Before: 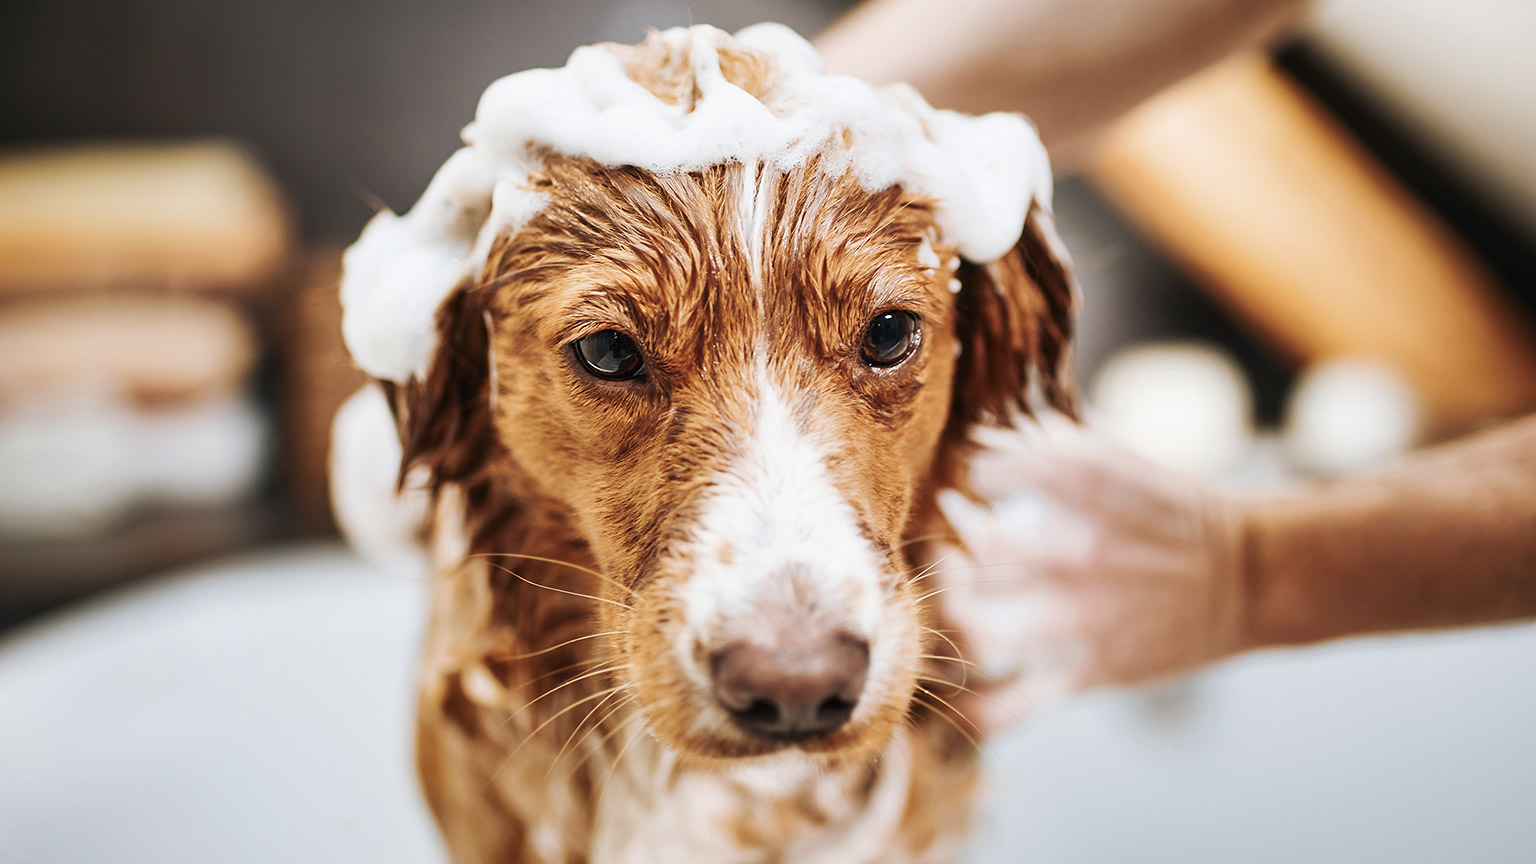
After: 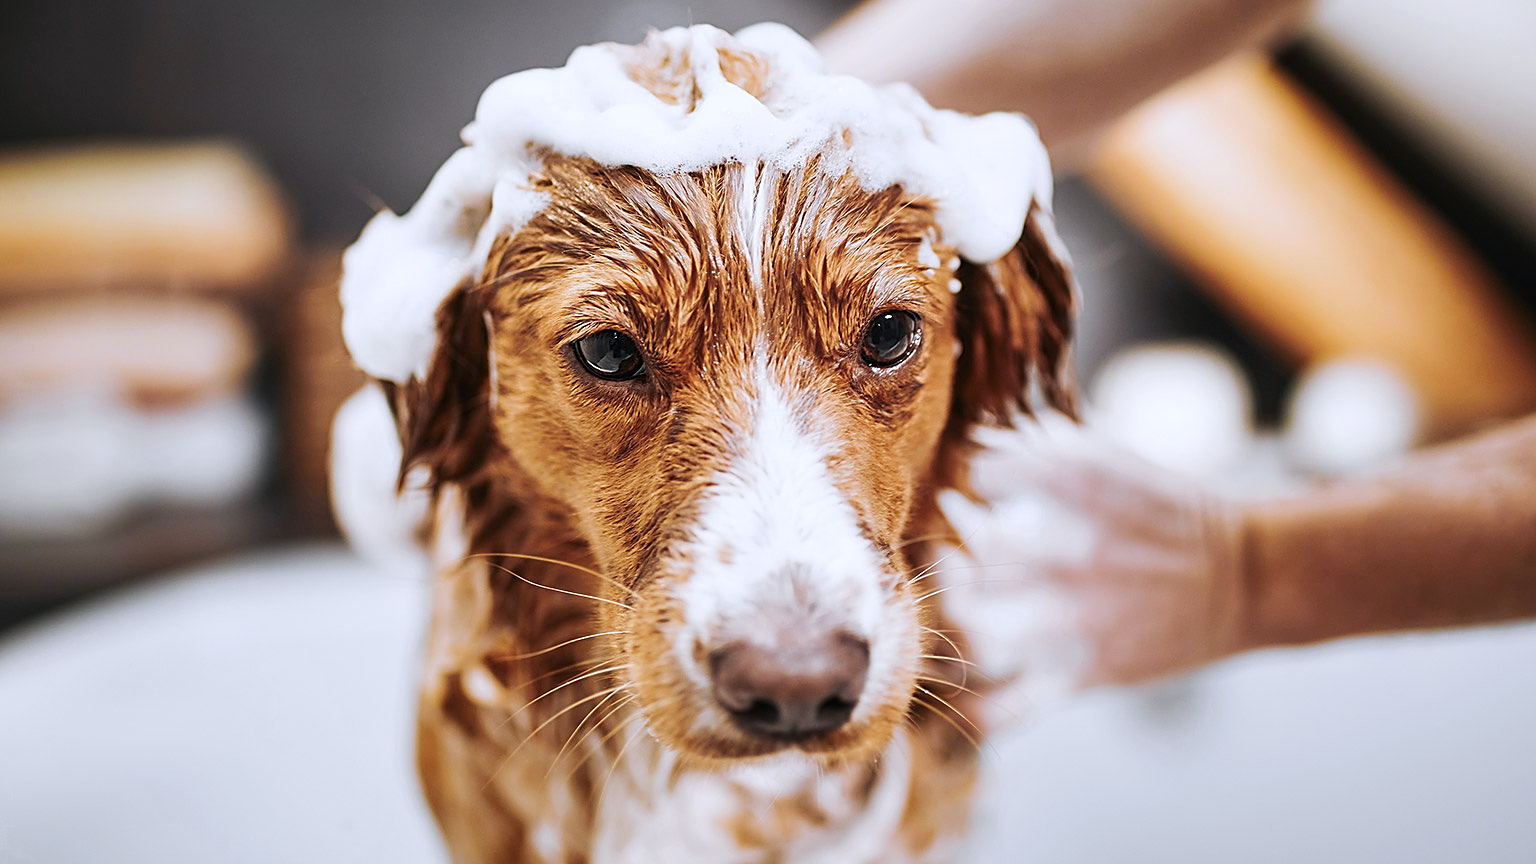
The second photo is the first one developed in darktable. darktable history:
sharpen: on, module defaults
color zones: curves: ch1 [(0.25, 0.61) (0.75, 0.248)]
white balance: red 0.967, blue 1.119, emerald 0.756
